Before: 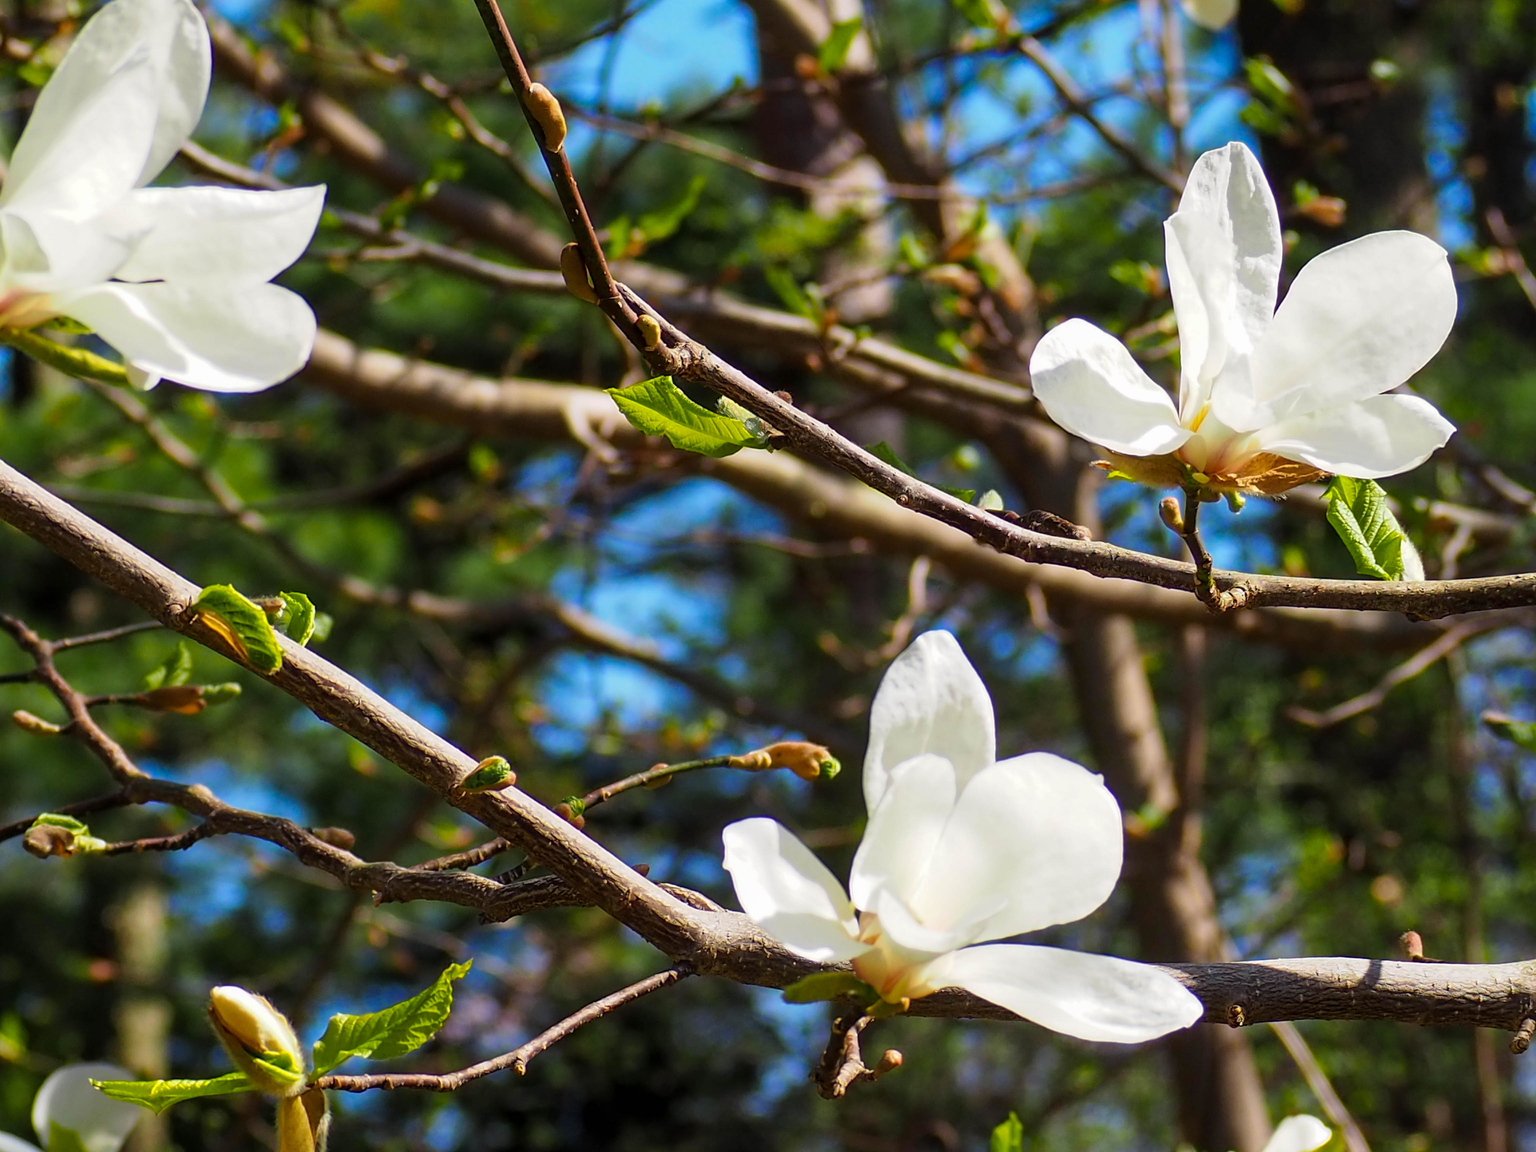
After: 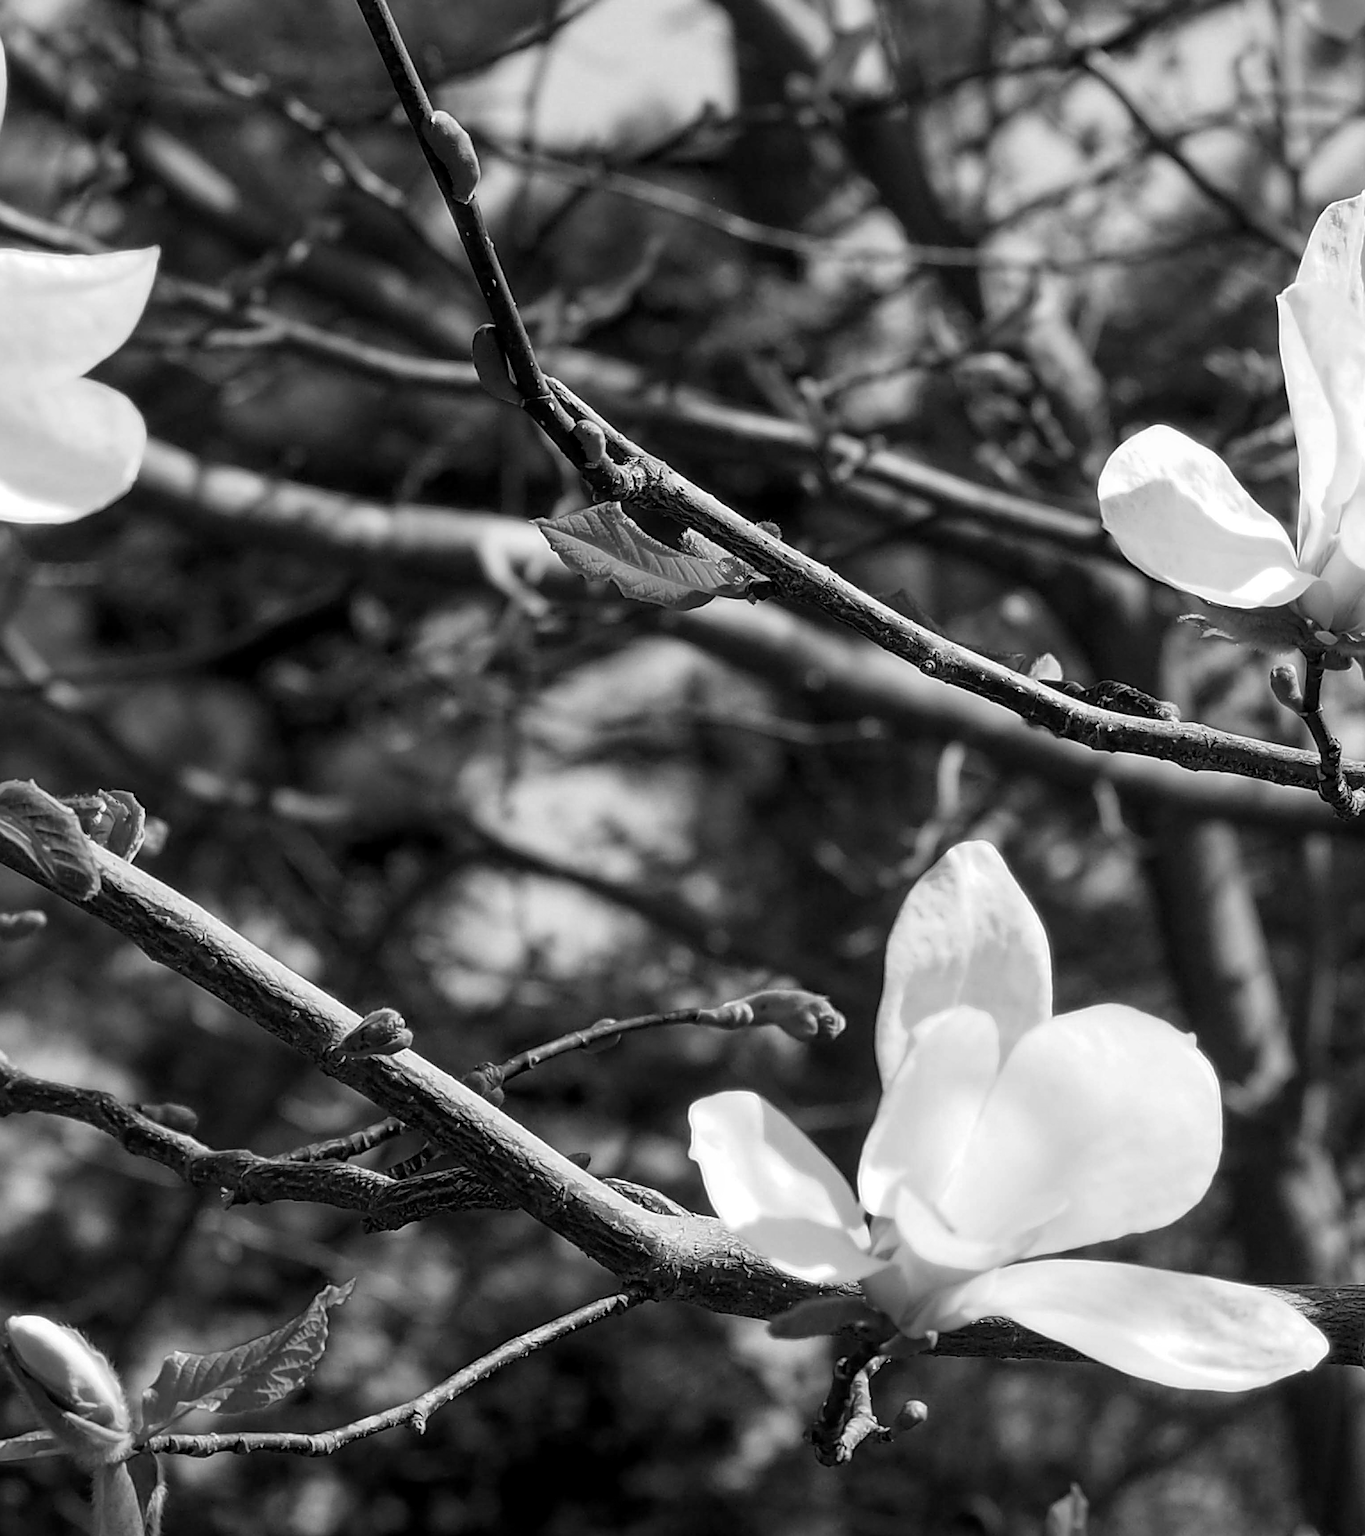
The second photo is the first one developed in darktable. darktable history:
color calibration: output gray [0.253, 0.26, 0.487, 0], illuminant as shot in camera, x 0.358, y 0.373, temperature 4628.91 K
sharpen: on, module defaults
local contrast: highlights 102%, shadows 103%, detail 119%, midtone range 0.2
crop and rotate: left 13.467%, right 19.871%
